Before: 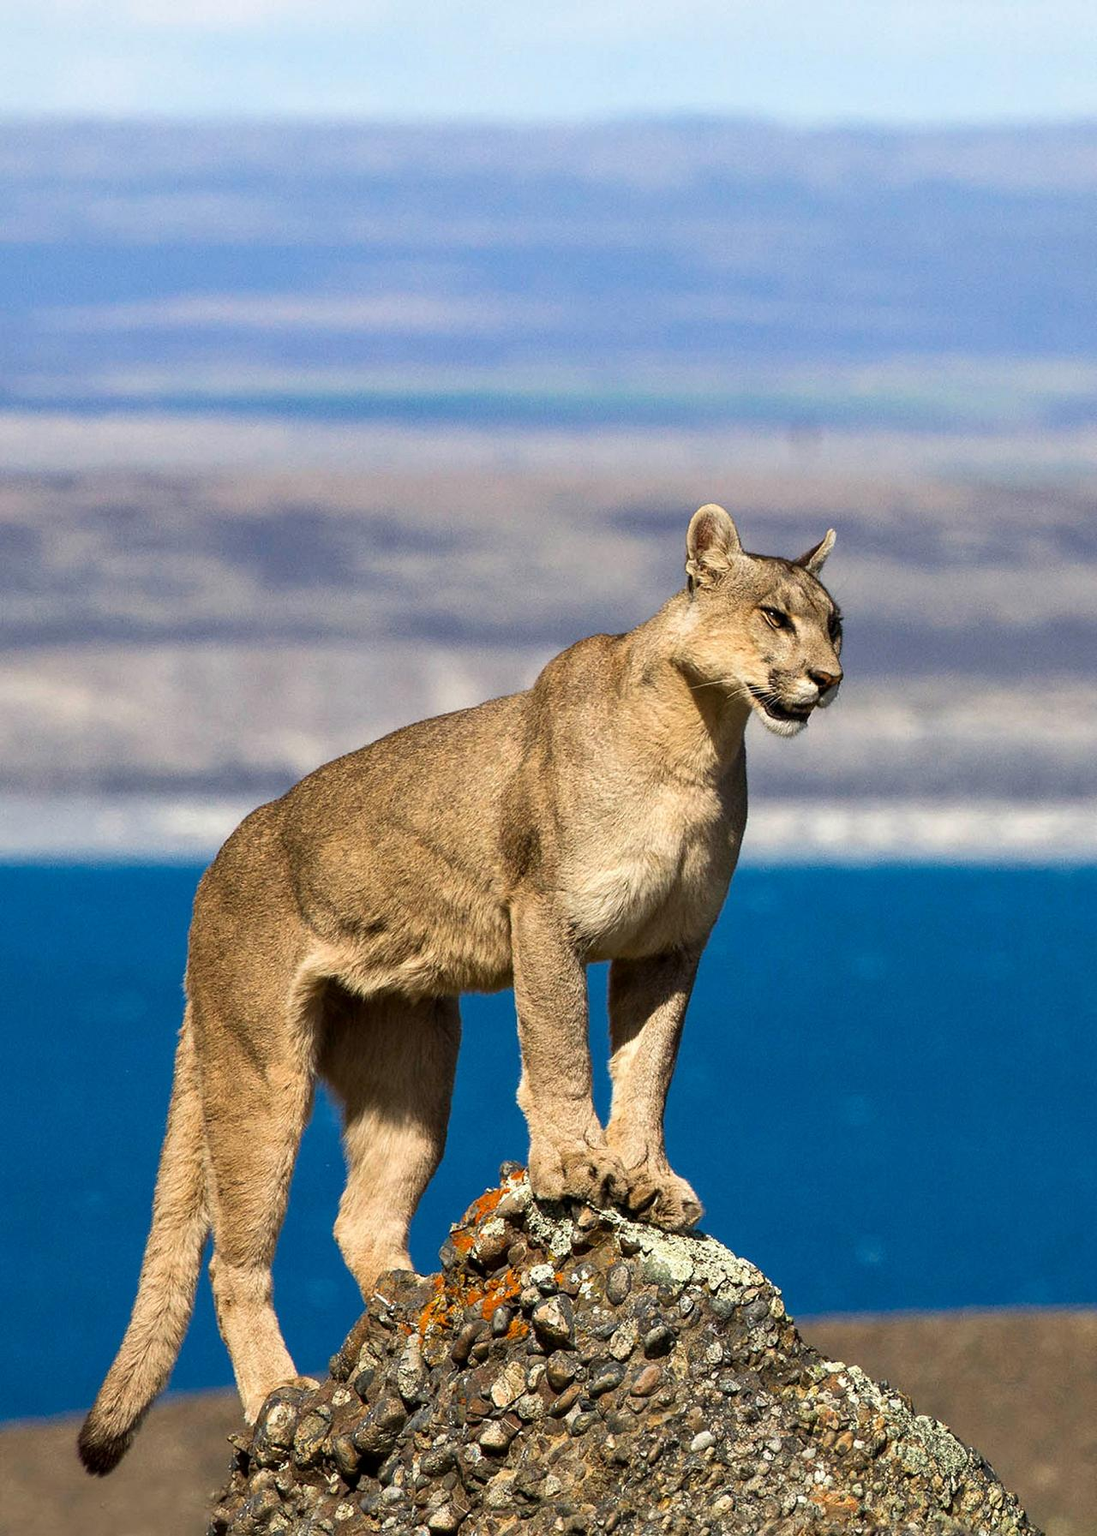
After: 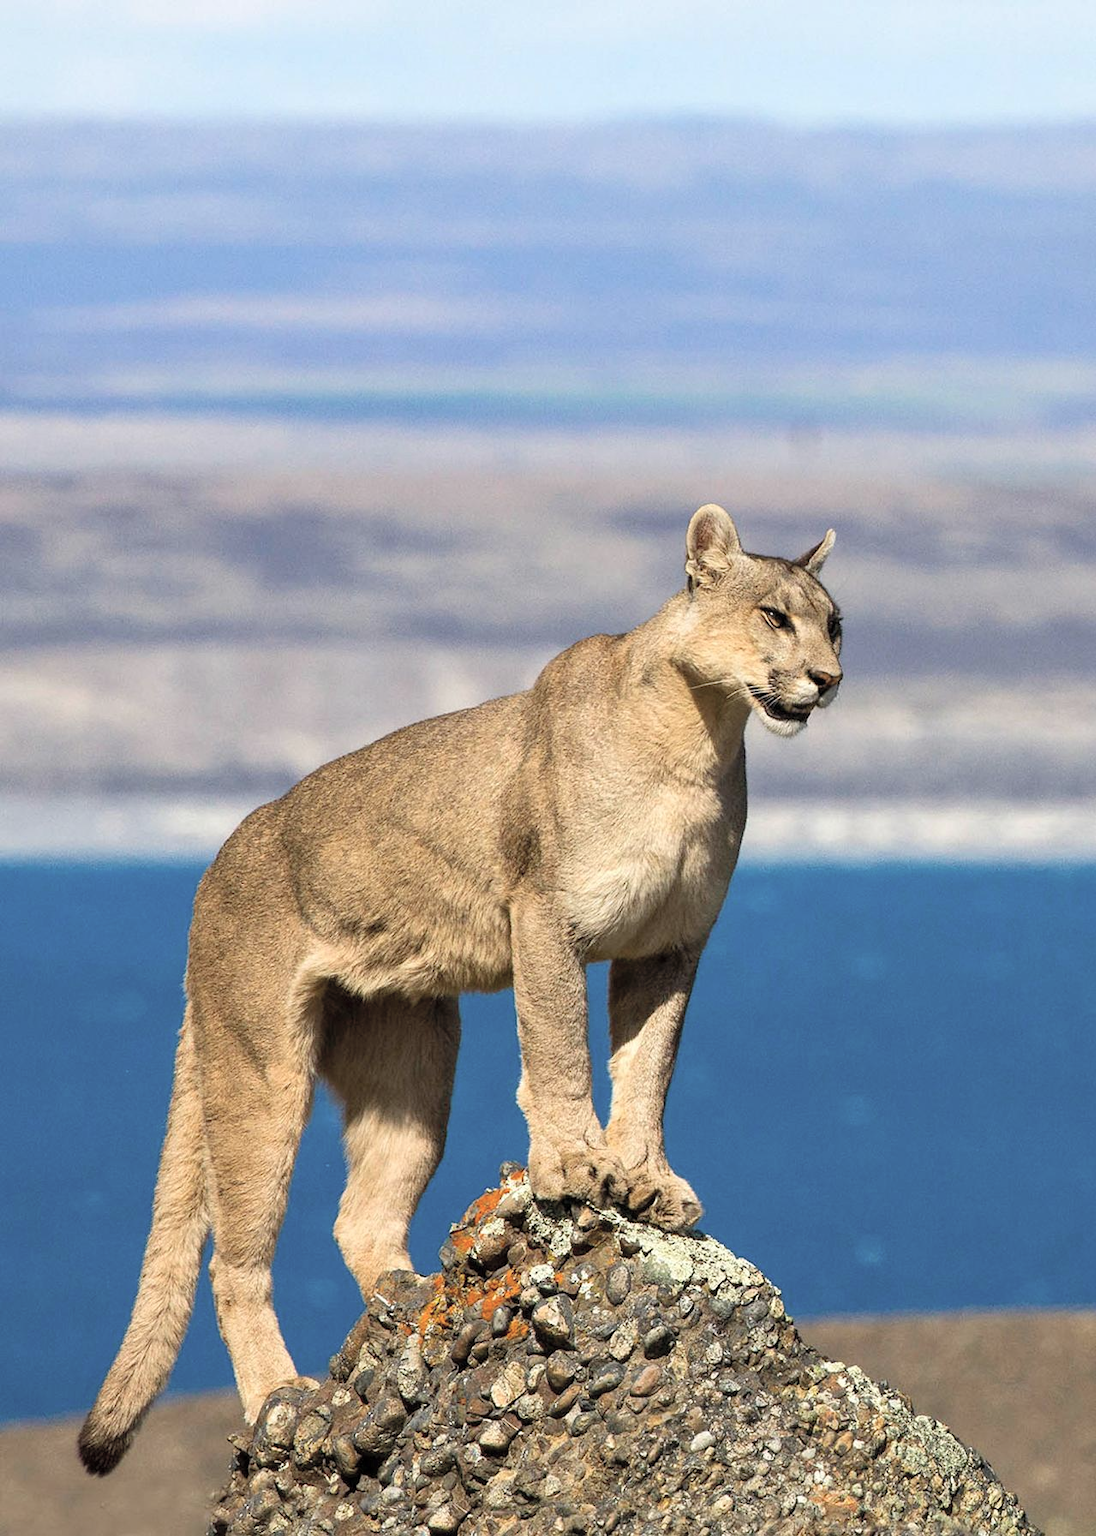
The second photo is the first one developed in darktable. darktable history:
contrast brightness saturation: brightness 0.14
color correction: highlights b* -0.015, saturation 0.841
